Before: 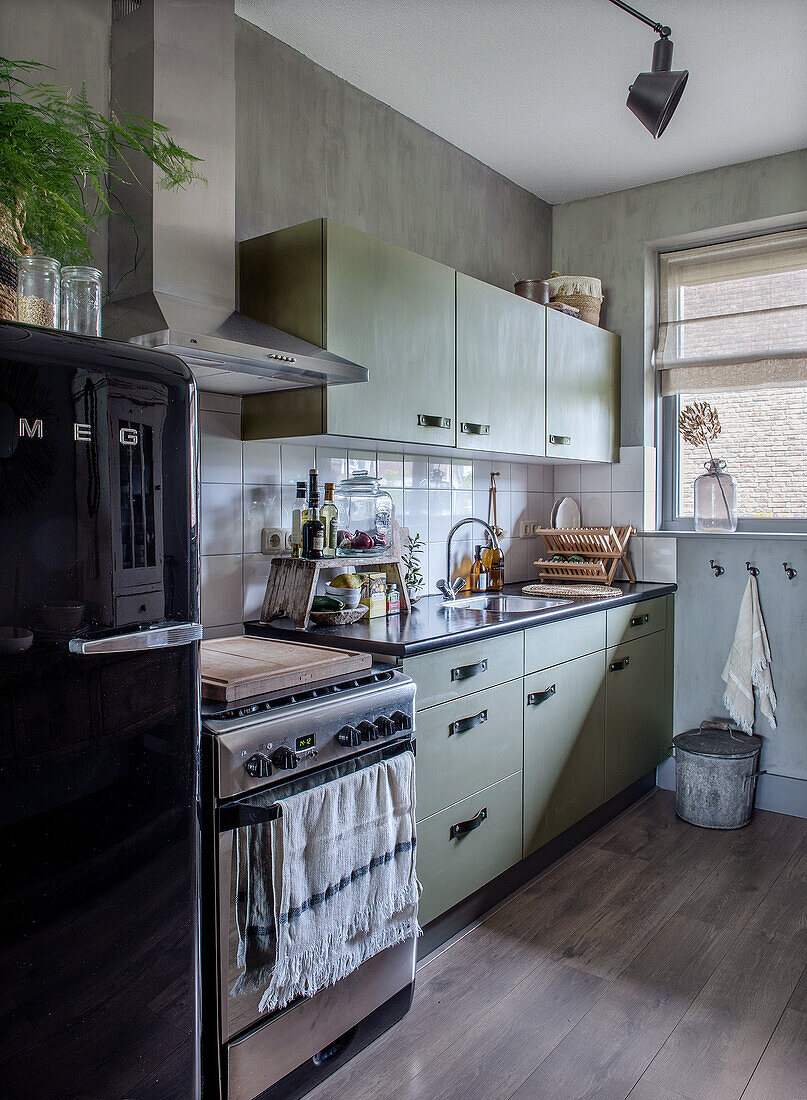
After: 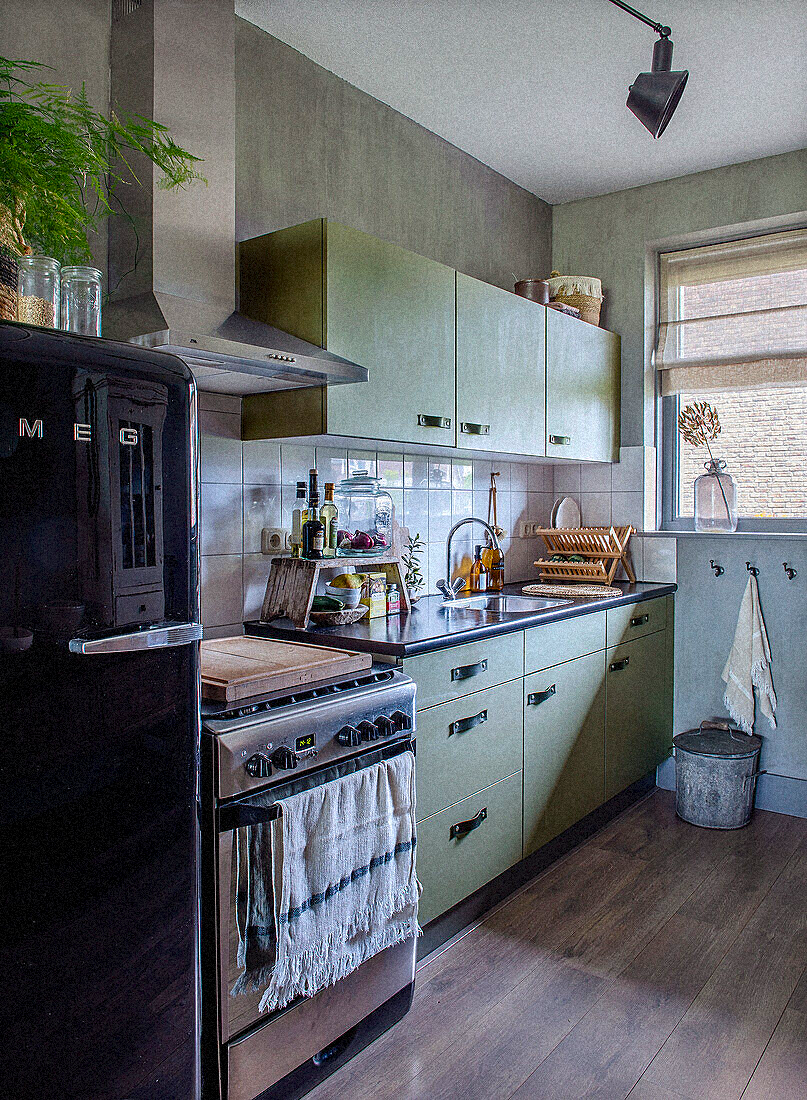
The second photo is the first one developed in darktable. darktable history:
grain: strength 35%, mid-tones bias 0%
sharpen: amount 0.2
velvia: strength 32%, mid-tones bias 0.2
